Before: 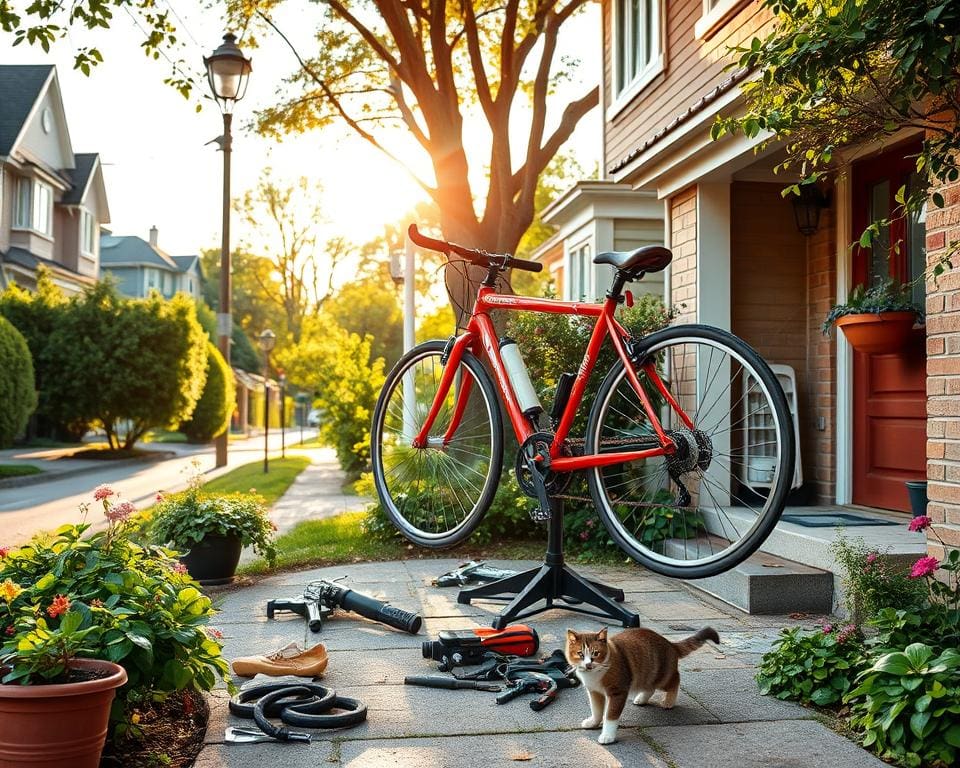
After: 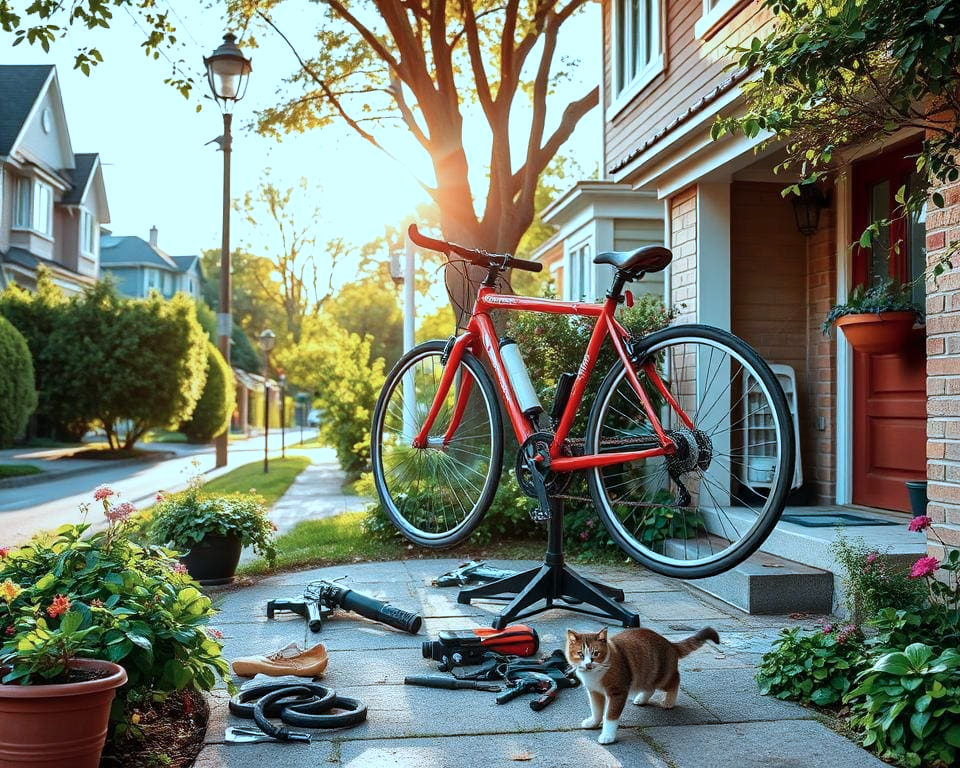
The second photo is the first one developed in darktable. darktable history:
color correction: highlights a* -9.73, highlights b* -21.22
